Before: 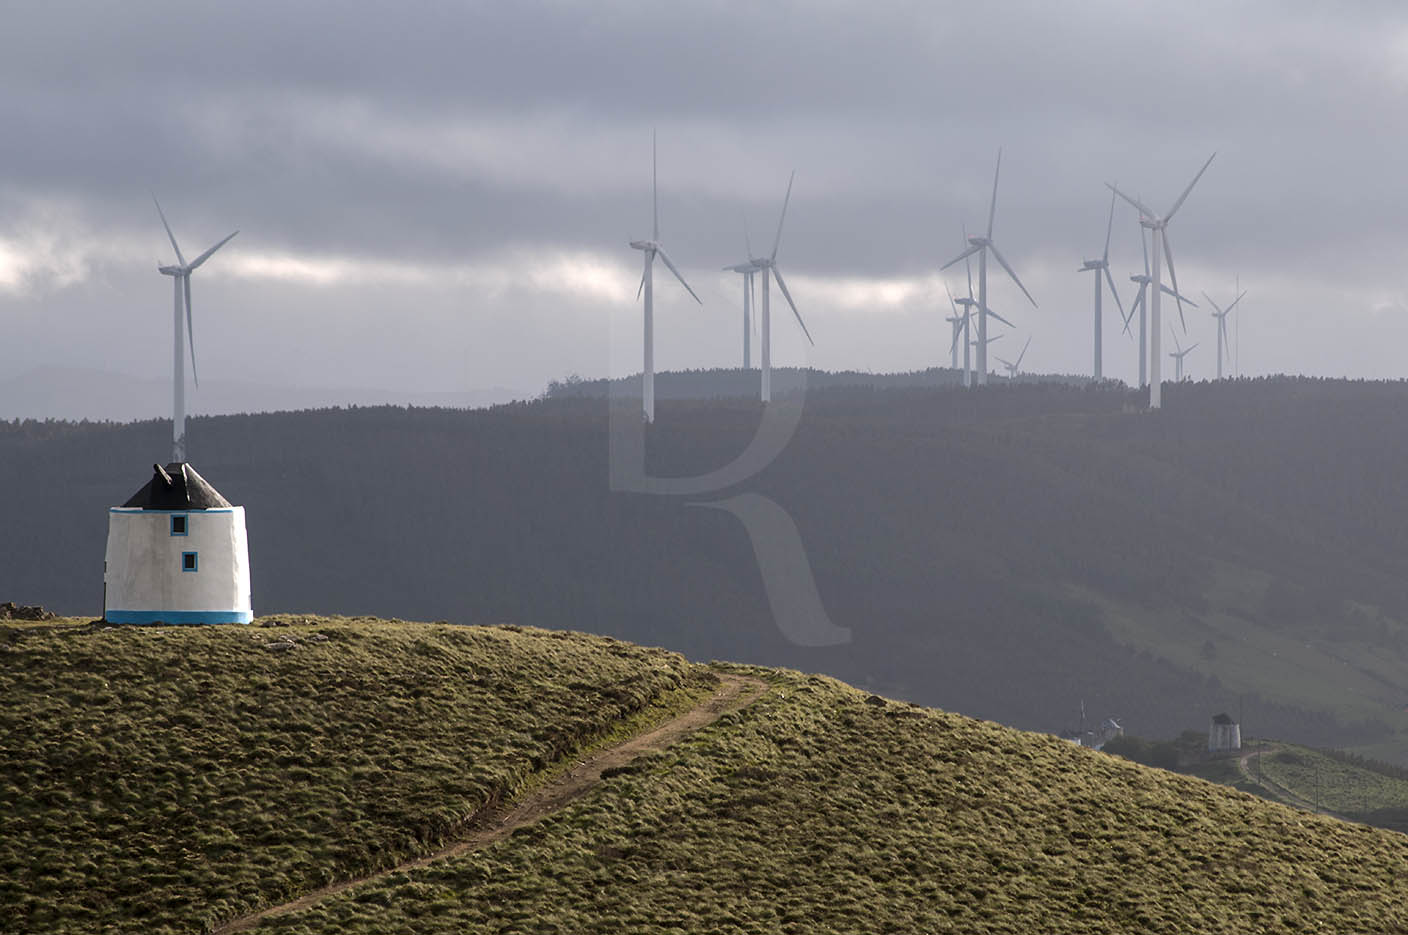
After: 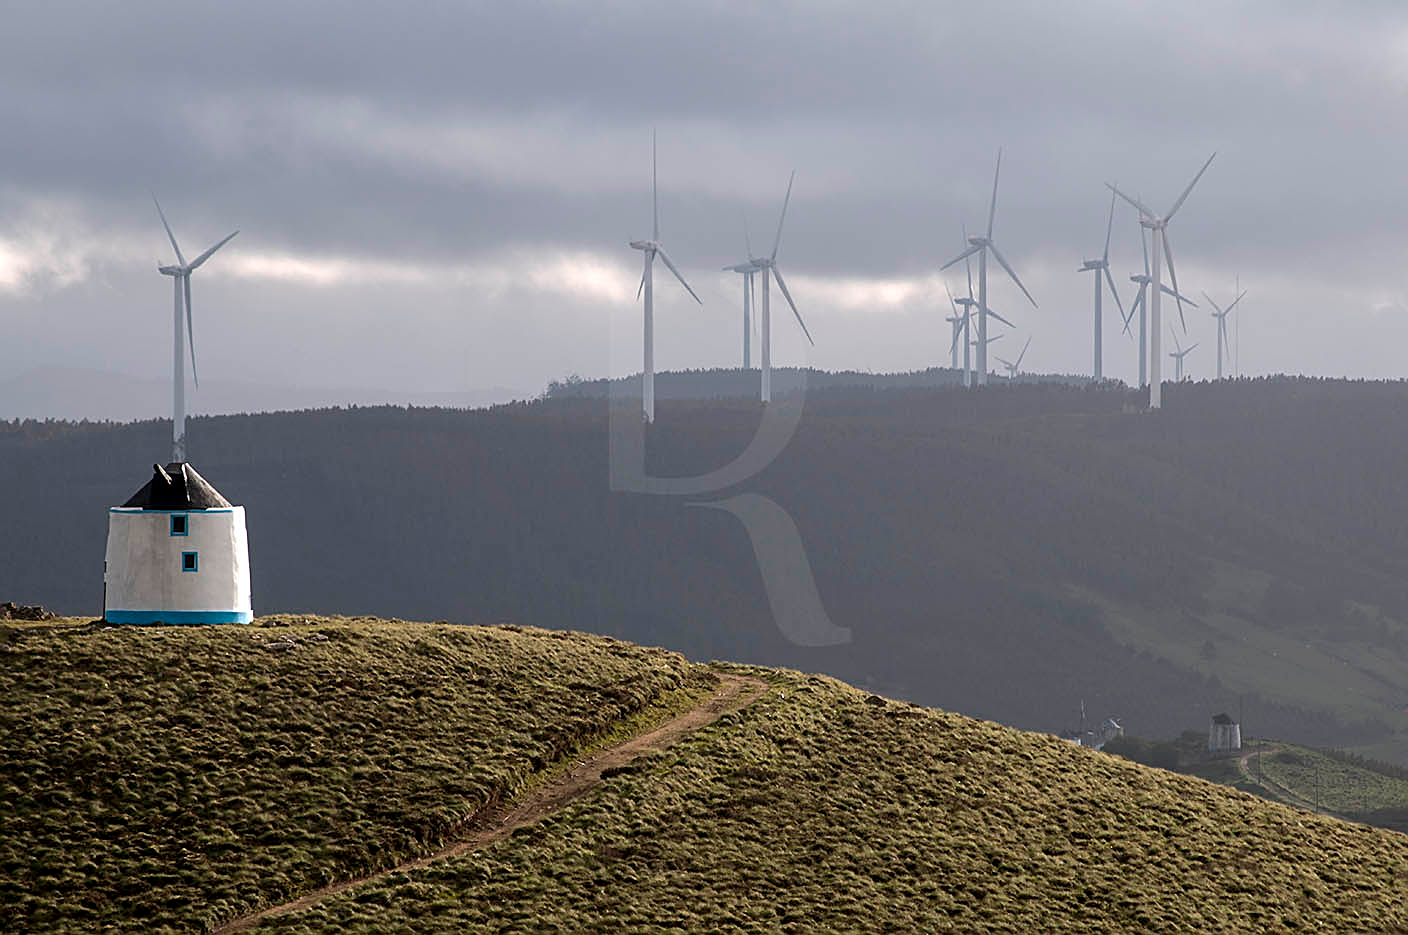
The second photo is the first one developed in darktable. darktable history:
sharpen: on, module defaults
exposure: black level correction 0.002, compensate highlight preservation false
